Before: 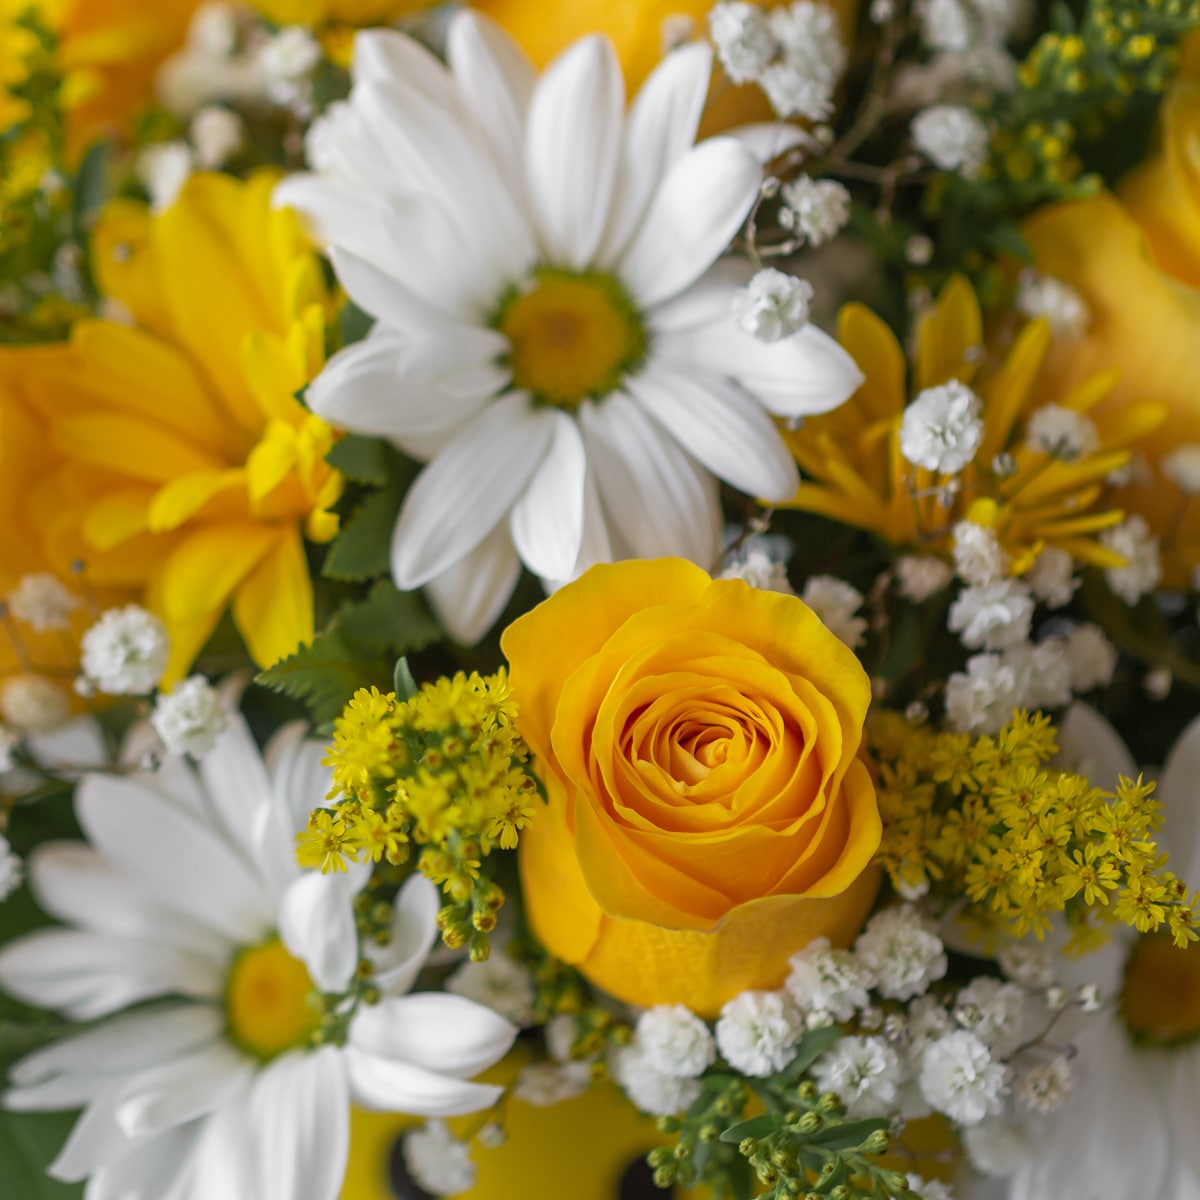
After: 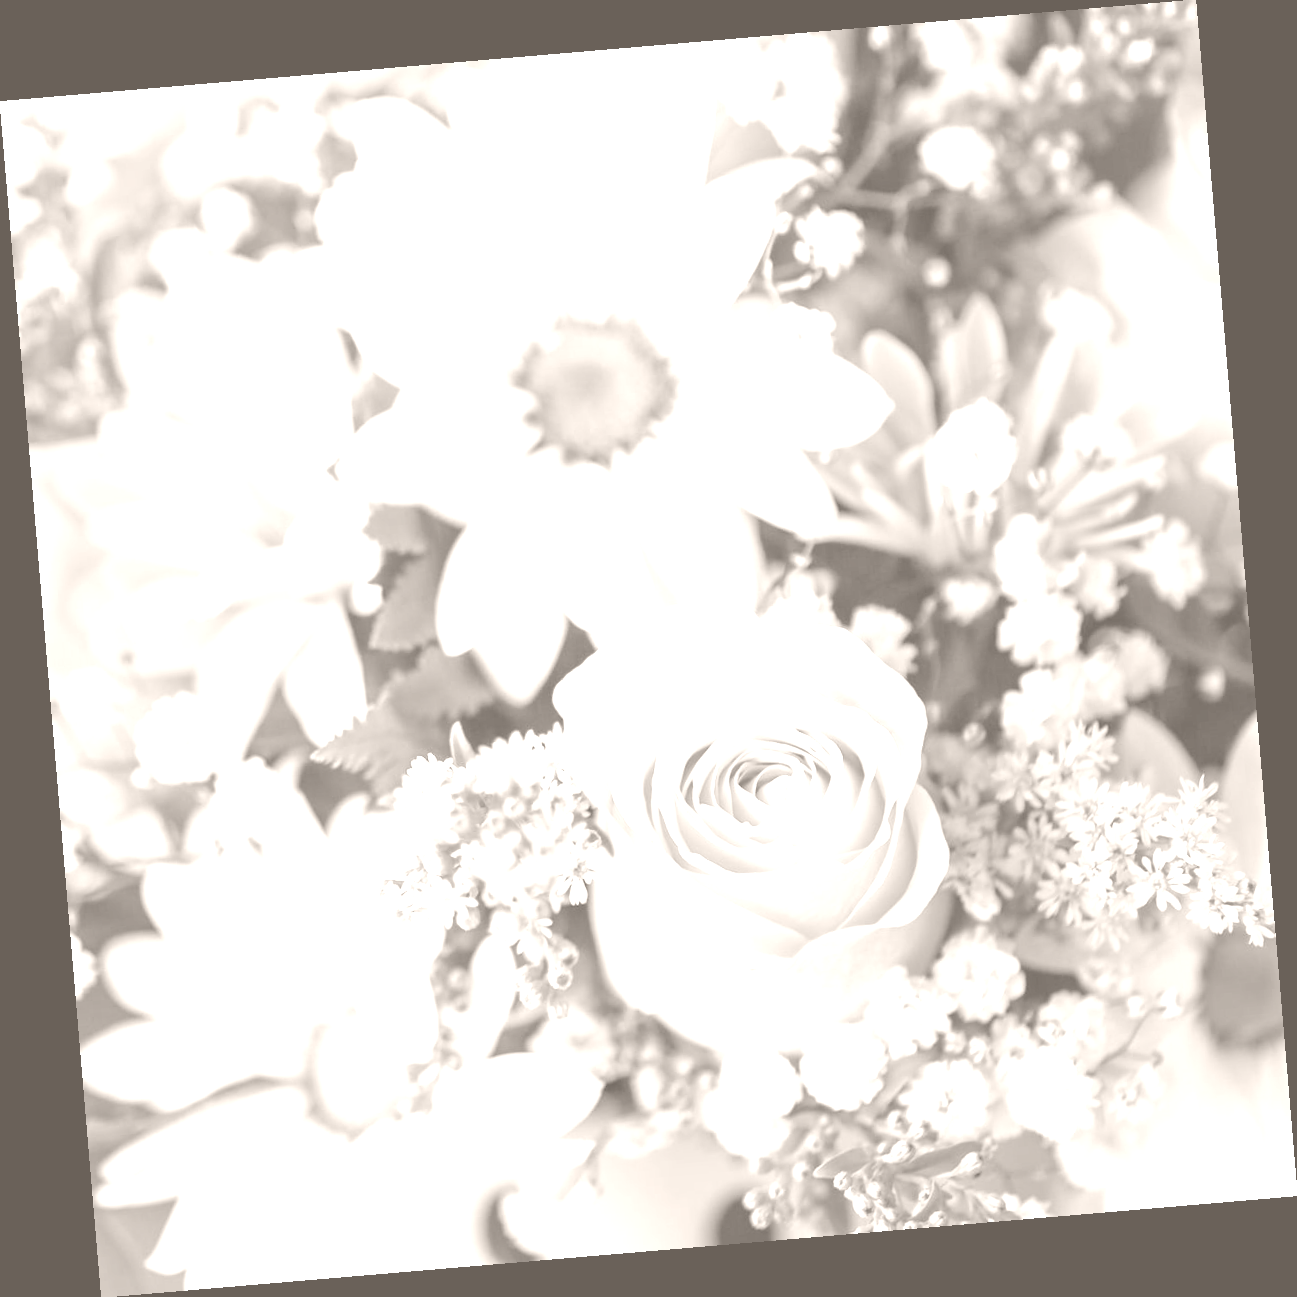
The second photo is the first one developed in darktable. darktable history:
rotate and perspective: rotation -4.86°, automatic cropping off
exposure: black level correction 0, exposure 1.1 EV, compensate exposure bias true, compensate highlight preservation false
contrast brightness saturation: contrast -0.15, brightness 0.05, saturation -0.12
colorize: hue 34.49°, saturation 35.33%, source mix 100%, lightness 55%, version 1
